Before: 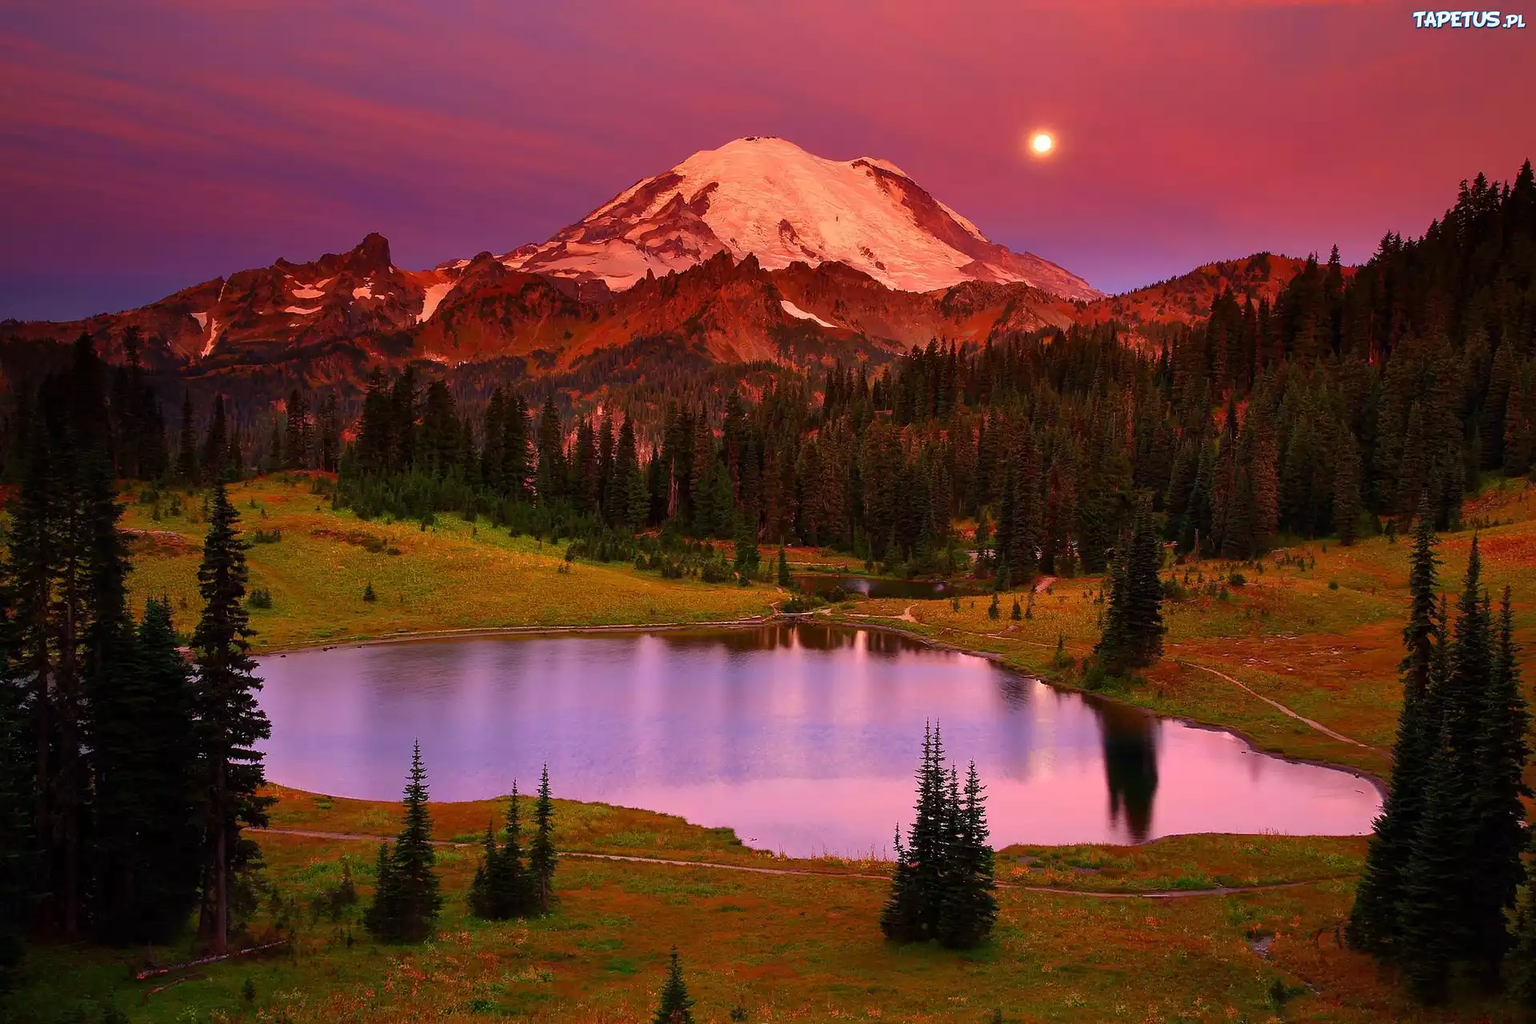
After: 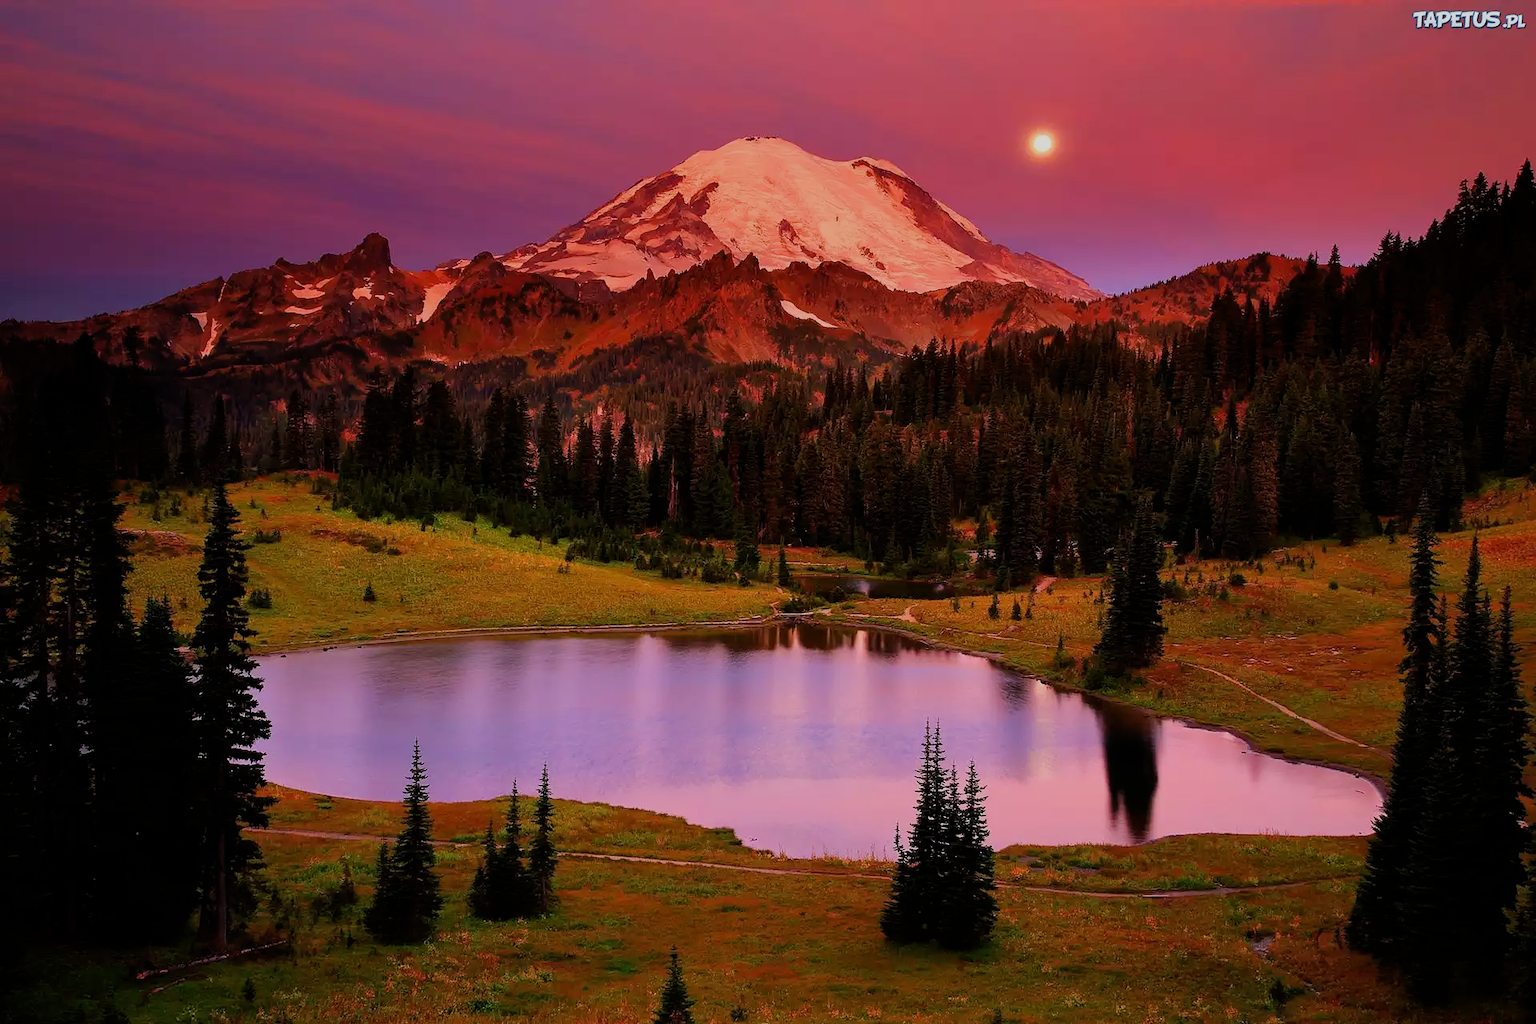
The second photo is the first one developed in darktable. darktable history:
filmic rgb: black relative exposure -7.65 EV, white relative exposure 4.56 EV, hardness 3.61, contrast 1.052
